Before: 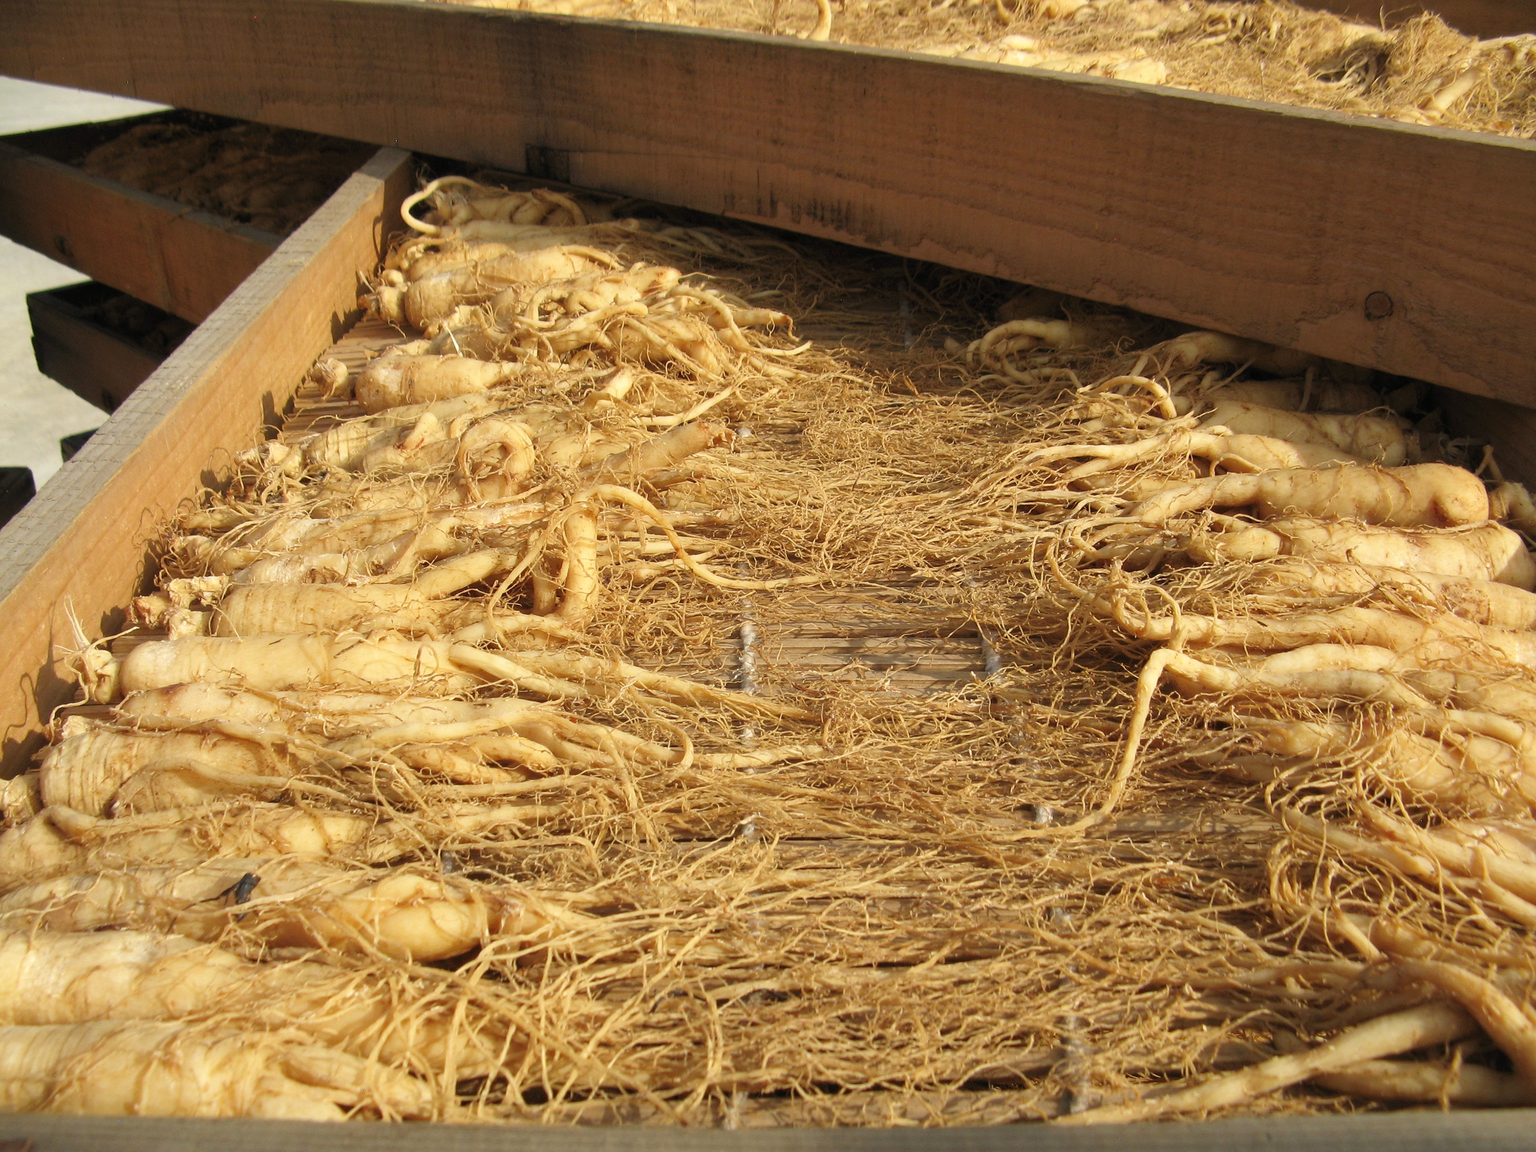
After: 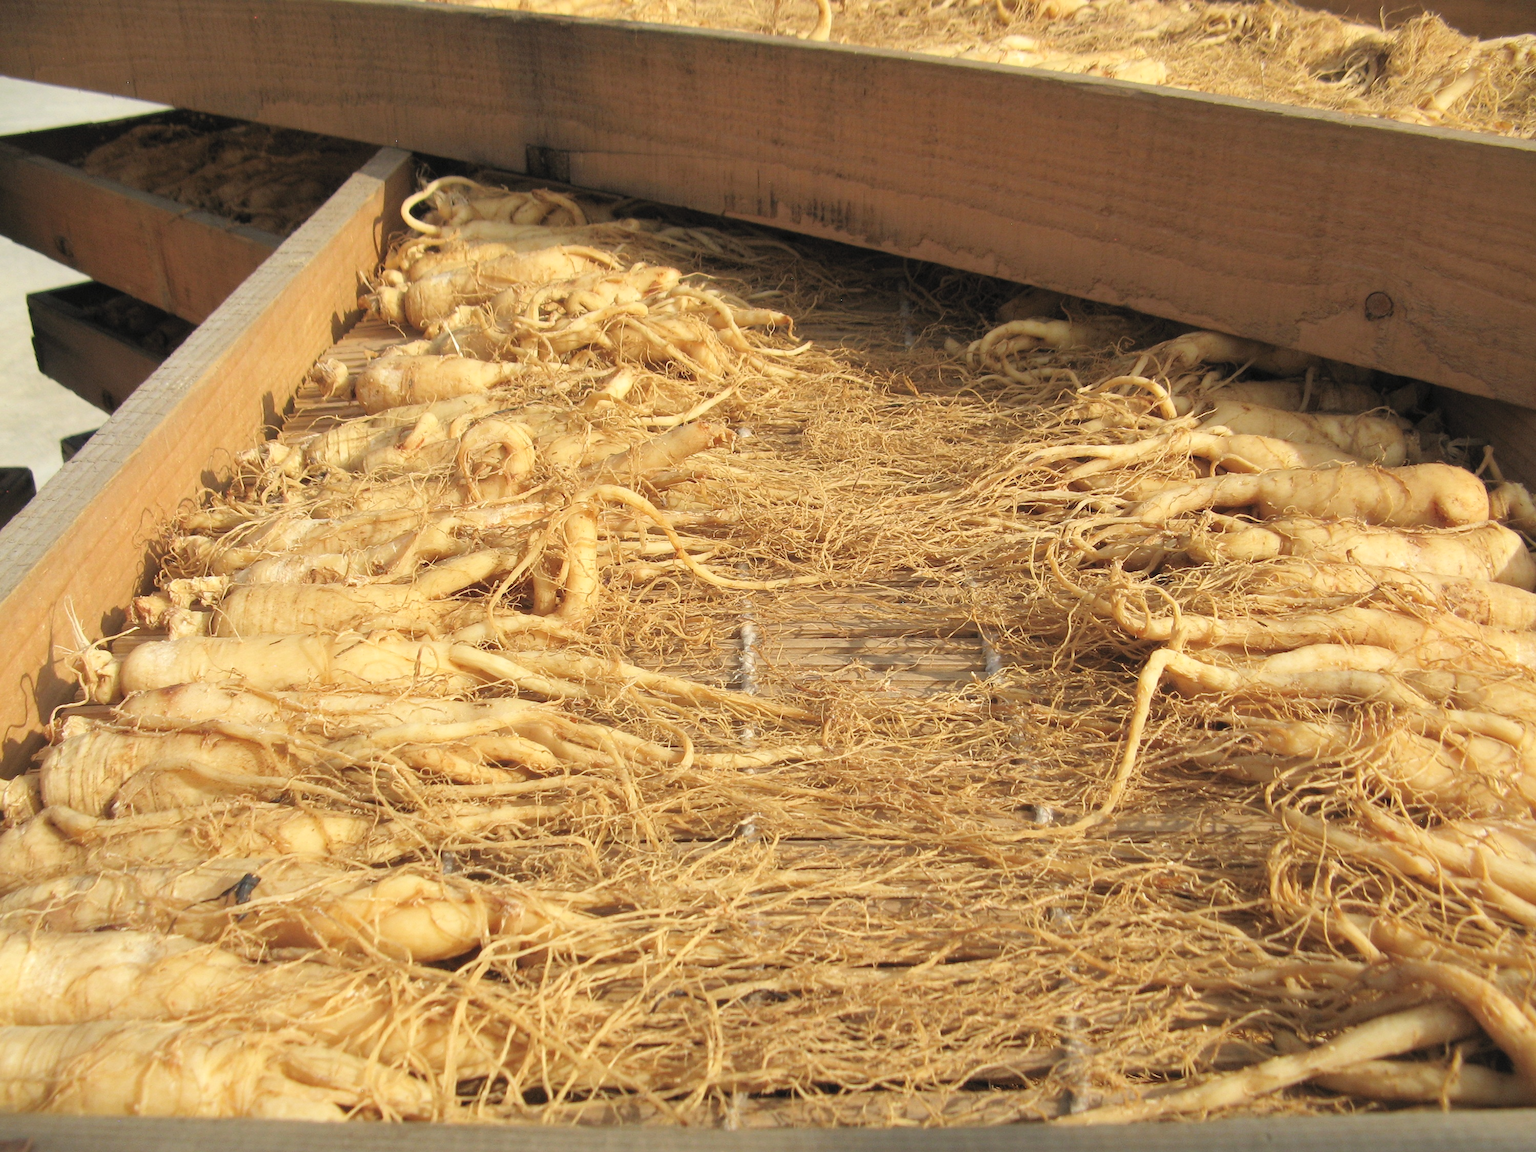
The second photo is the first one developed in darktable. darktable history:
contrast brightness saturation: brightness 0.129
